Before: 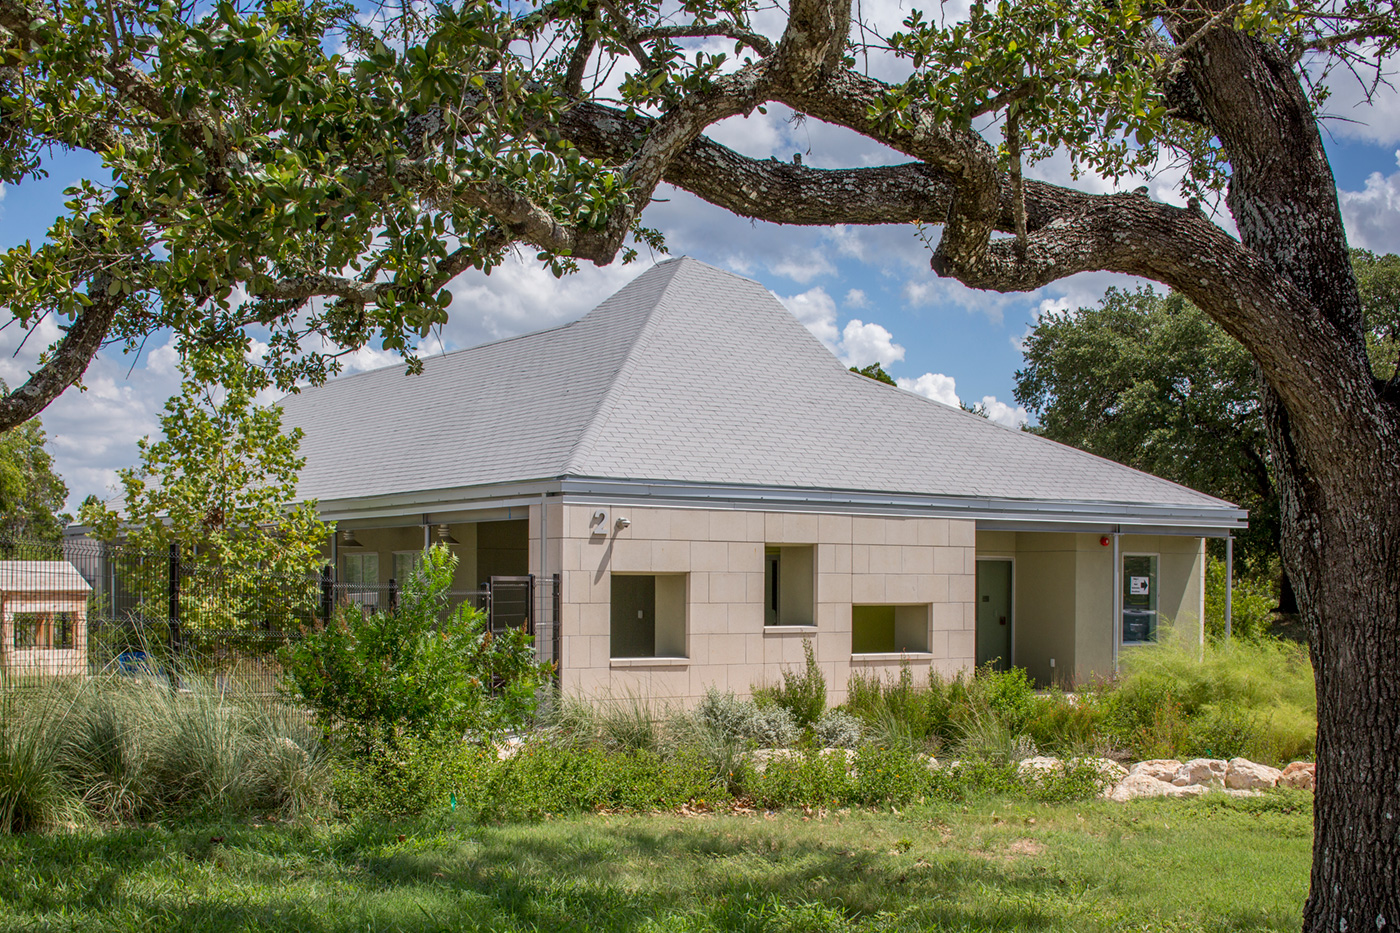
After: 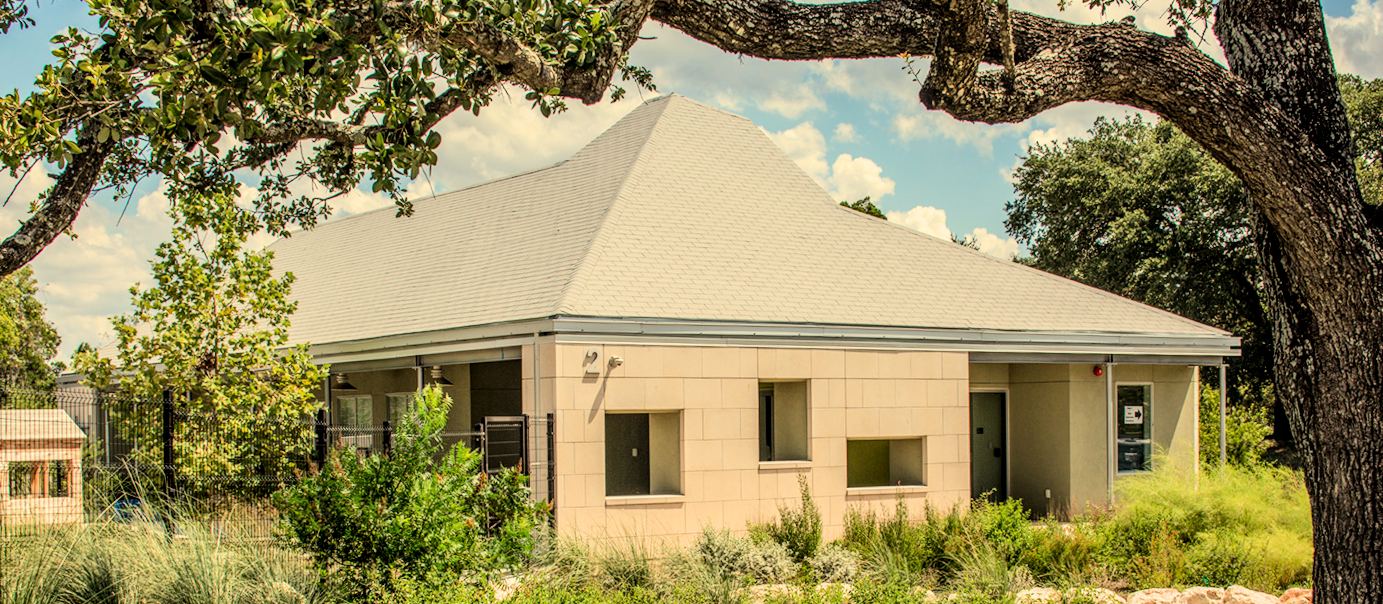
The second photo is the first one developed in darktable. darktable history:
crop: top 16.727%, bottom 16.727%
tone equalizer: -8 EV -0.75 EV, -7 EV -0.7 EV, -6 EV -0.6 EV, -5 EV -0.4 EV, -3 EV 0.4 EV, -2 EV 0.6 EV, -1 EV 0.7 EV, +0 EV 0.75 EV, edges refinement/feathering 500, mask exposure compensation -1.57 EV, preserve details no
rotate and perspective: rotation -1°, crop left 0.011, crop right 0.989, crop top 0.025, crop bottom 0.975
exposure: exposure 0.574 EV, compensate highlight preservation false
white balance: red 1.08, blue 0.791
filmic rgb: black relative exposure -7.48 EV, white relative exposure 4.83 EV, hardness 3.4, color science v6 (2022)
local contrast: on, module defaults
